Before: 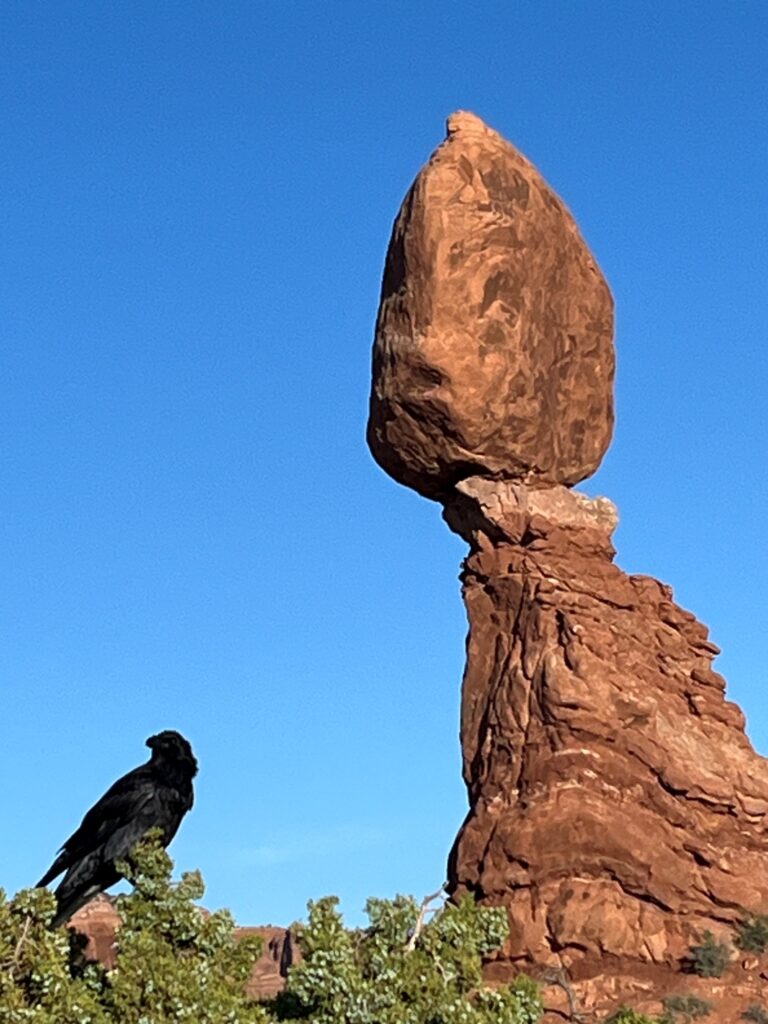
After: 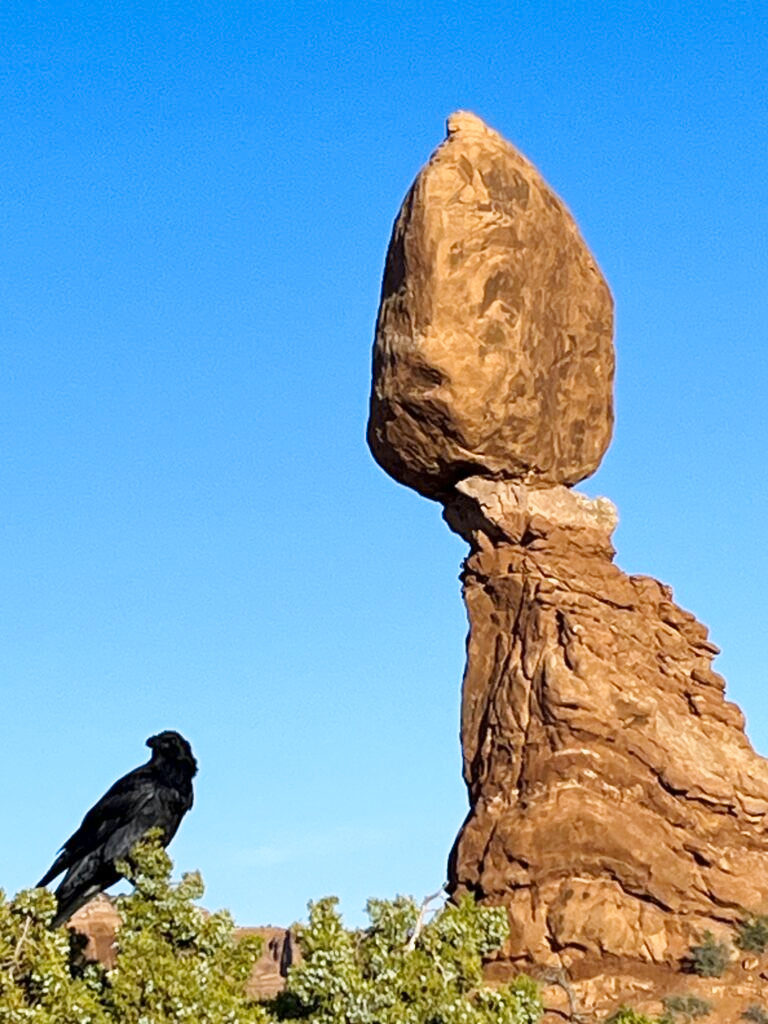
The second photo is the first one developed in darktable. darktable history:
color contrast: green-magenta contrast 0.85, blue-yellow contrast 1.25, unbound 0
base curve: curves: ch0 [(0, 0) (0.204, 0.334) (0.55, 0.733) (1, 1)], preserve colors none
